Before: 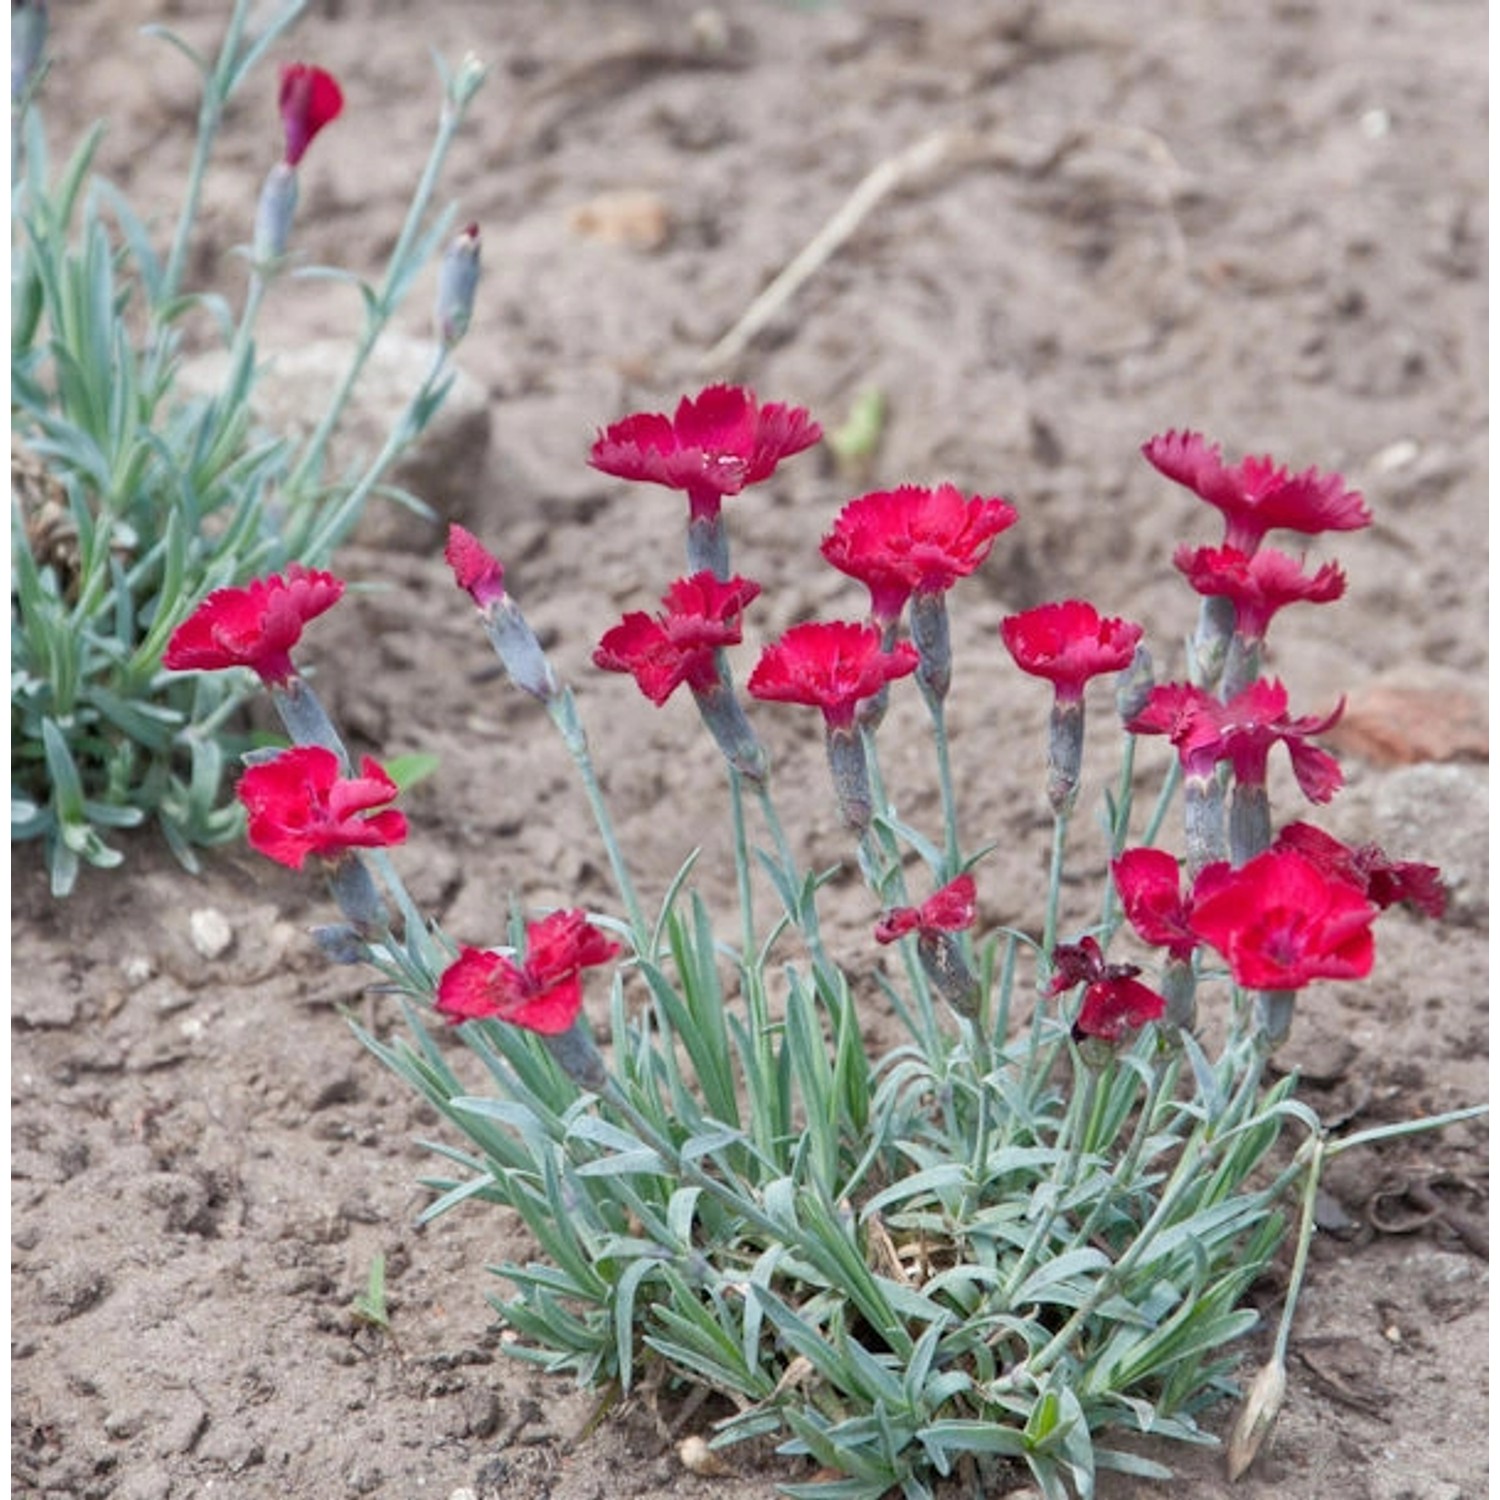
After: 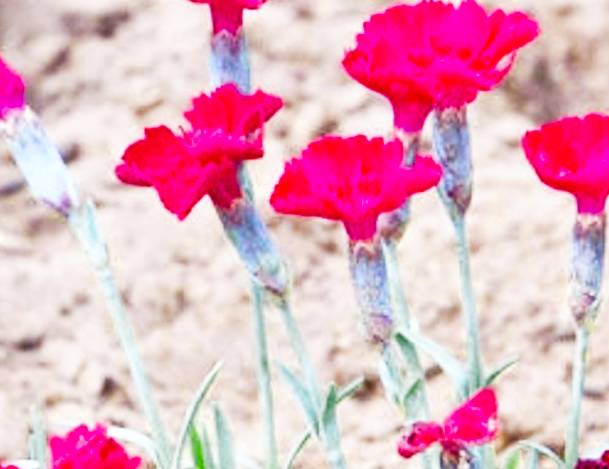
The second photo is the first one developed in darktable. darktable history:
color balance rgb: linear chroma grading › global chroma 16.742%, perceptual saturation grading › global saturation 19.433%, global vibrance 20%
base curve: curves: ch0 [(0, 0) (0.007, 0.004) (0.027, 0.03) (0.046, 0.07) (0.207, 0.54) (0.442, 0.872) (0.673, 0.972) (1, 1)], preserve colors none
crop: left 31.898%, top 32.454%, right 27.473%, bottom 36.22%
color zones: curves: ch0 [(0, 0.485) (0.178, 0.476) (0.261, 0.623) (0.411, 0.403) (0.708, 0.603) (0.934, 0.412)]; ch1 [(0.003, 0.485) (0.149, 0.496) (0.229, 0.584) (0.326, 0.551) (0.484, 0.262) (0.757, 0.643)]
